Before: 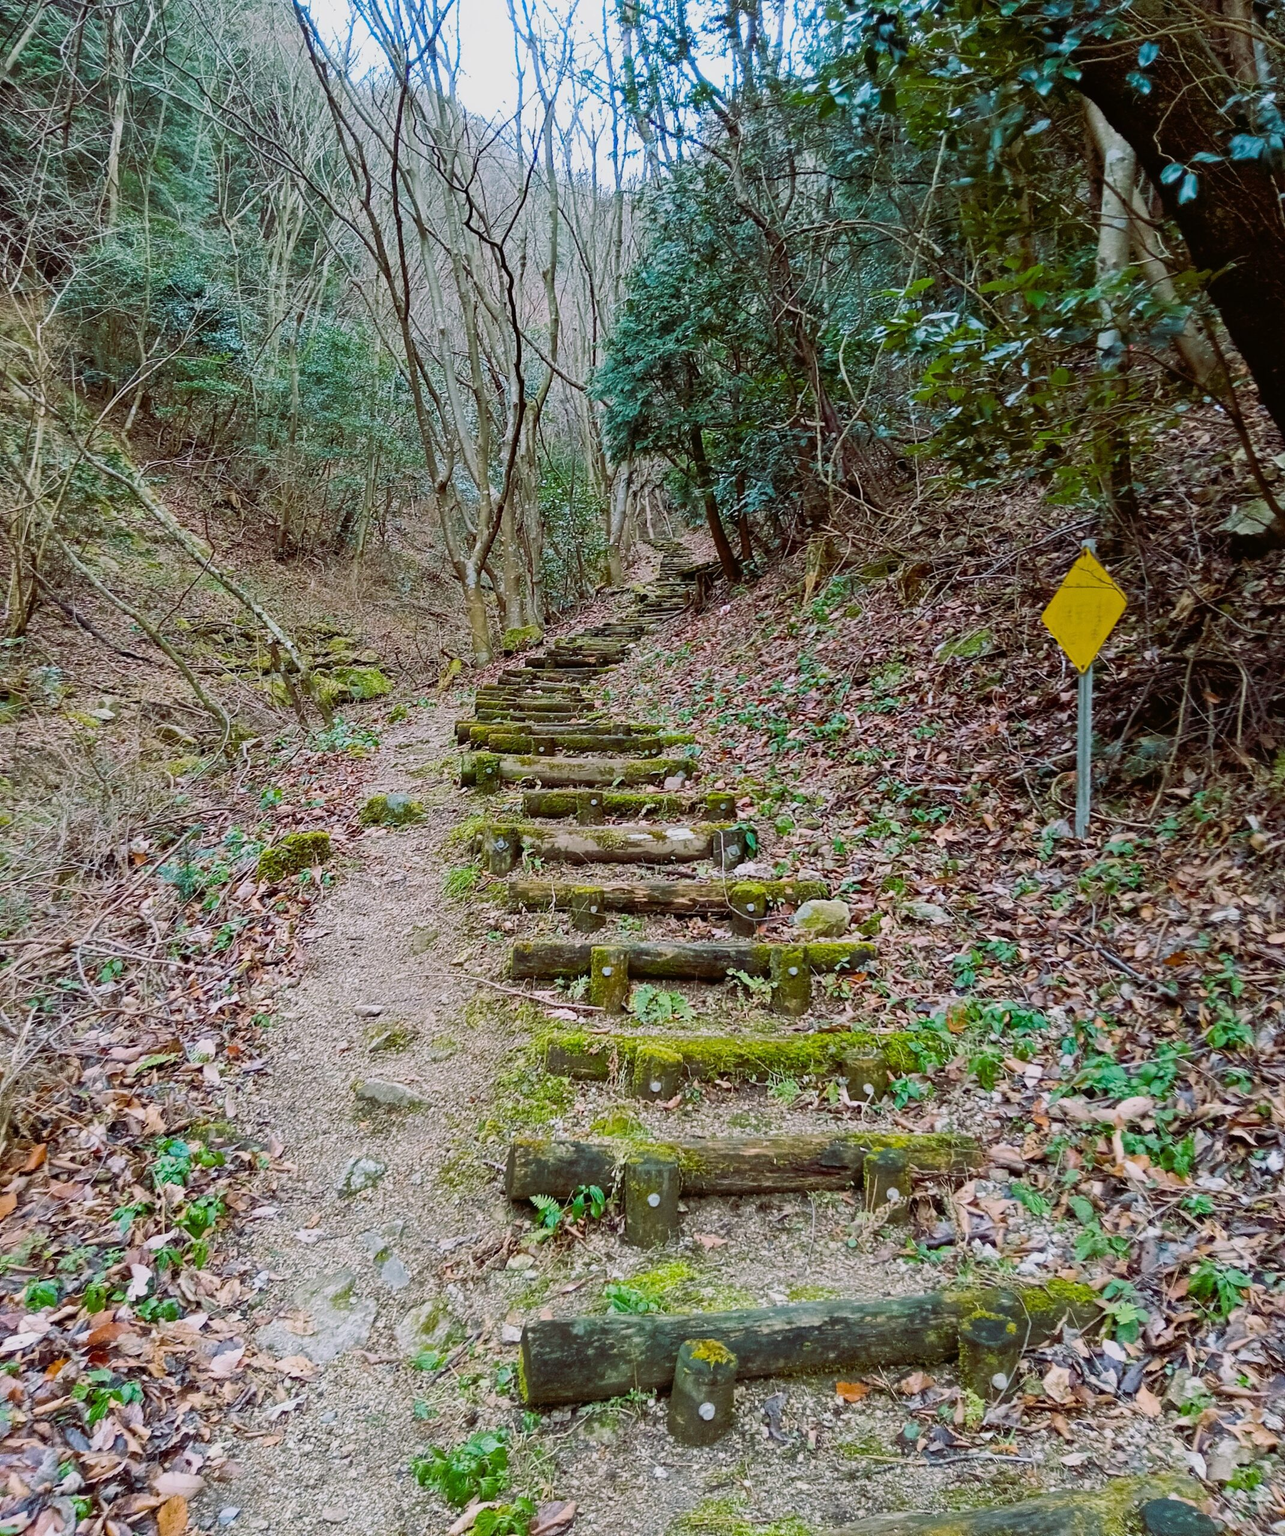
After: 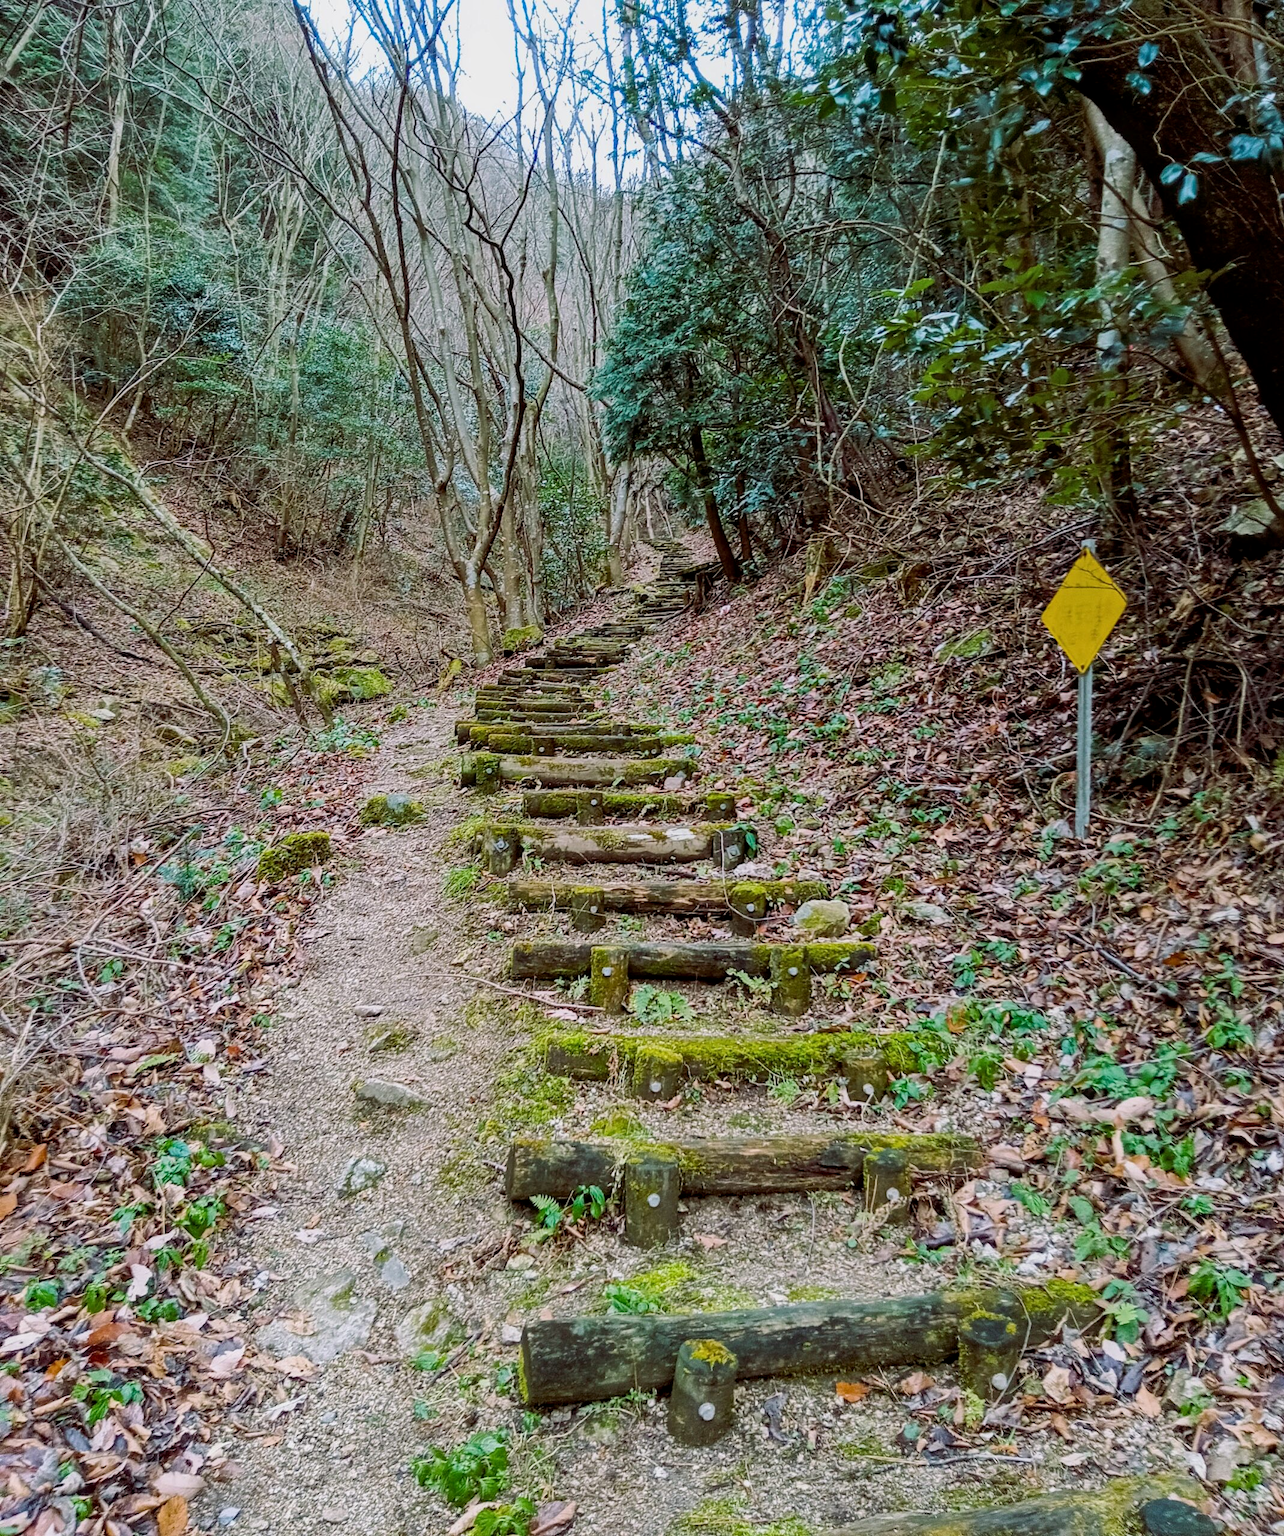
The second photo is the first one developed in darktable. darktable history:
local contrast: on, module defaults
tone equalizer: -8 EV -1.84 EV, -7 EV -1.16 EV, -6 EV -1.62 EV, smoothing diameter 25%, edges refinement/feathering 10, preserve details guided filter
